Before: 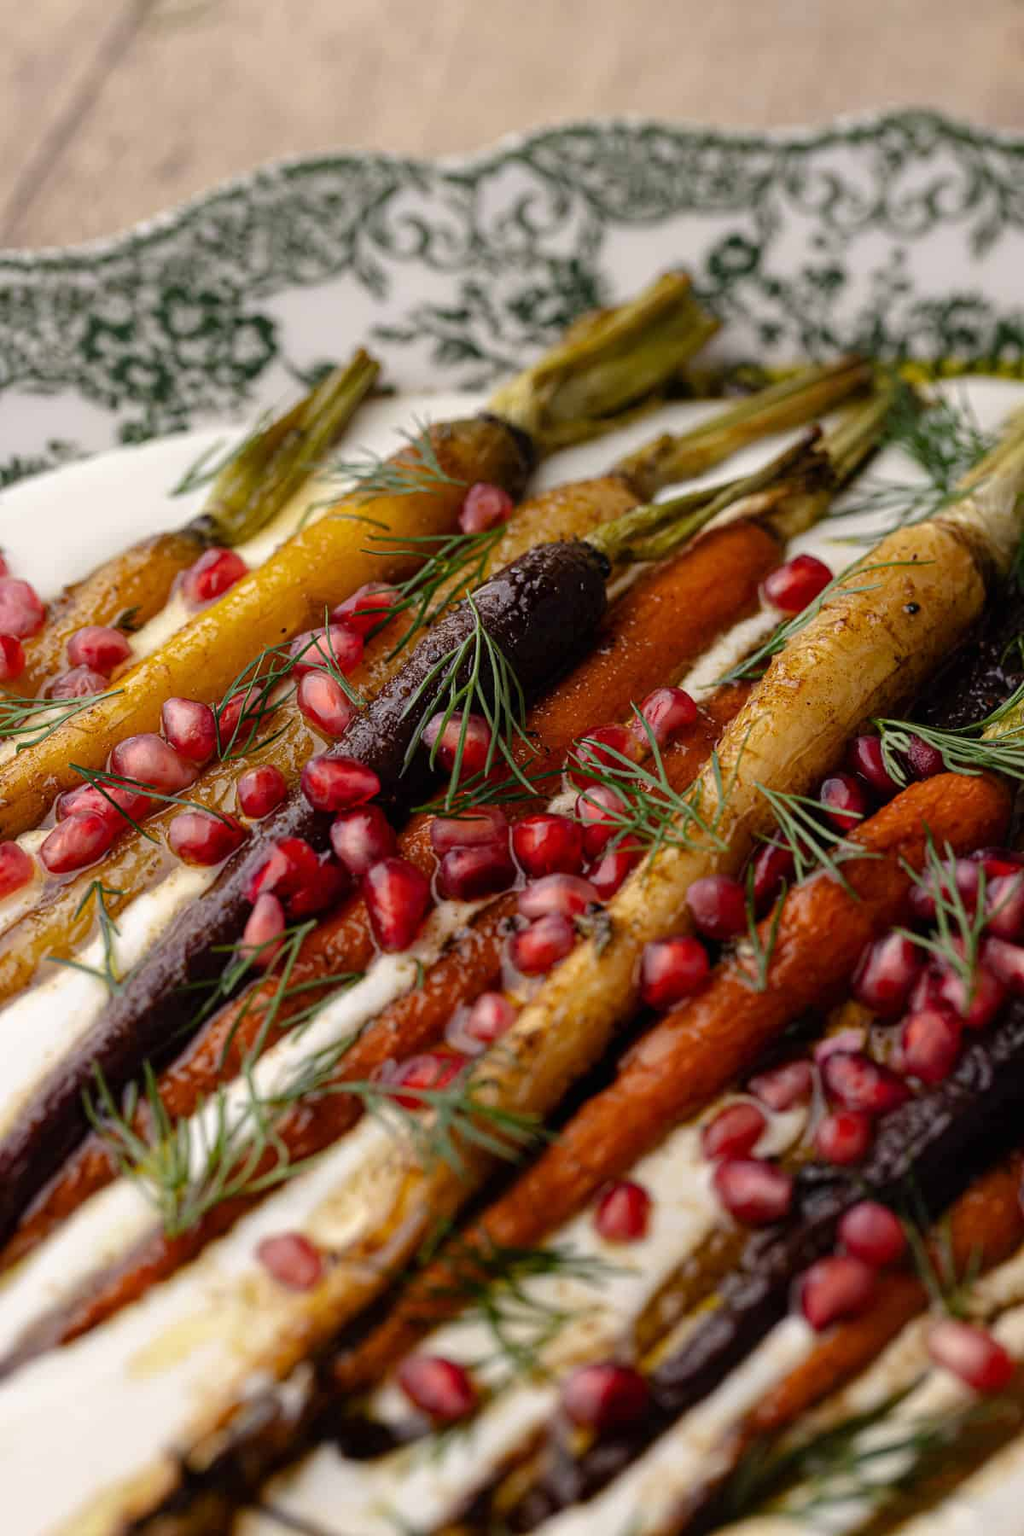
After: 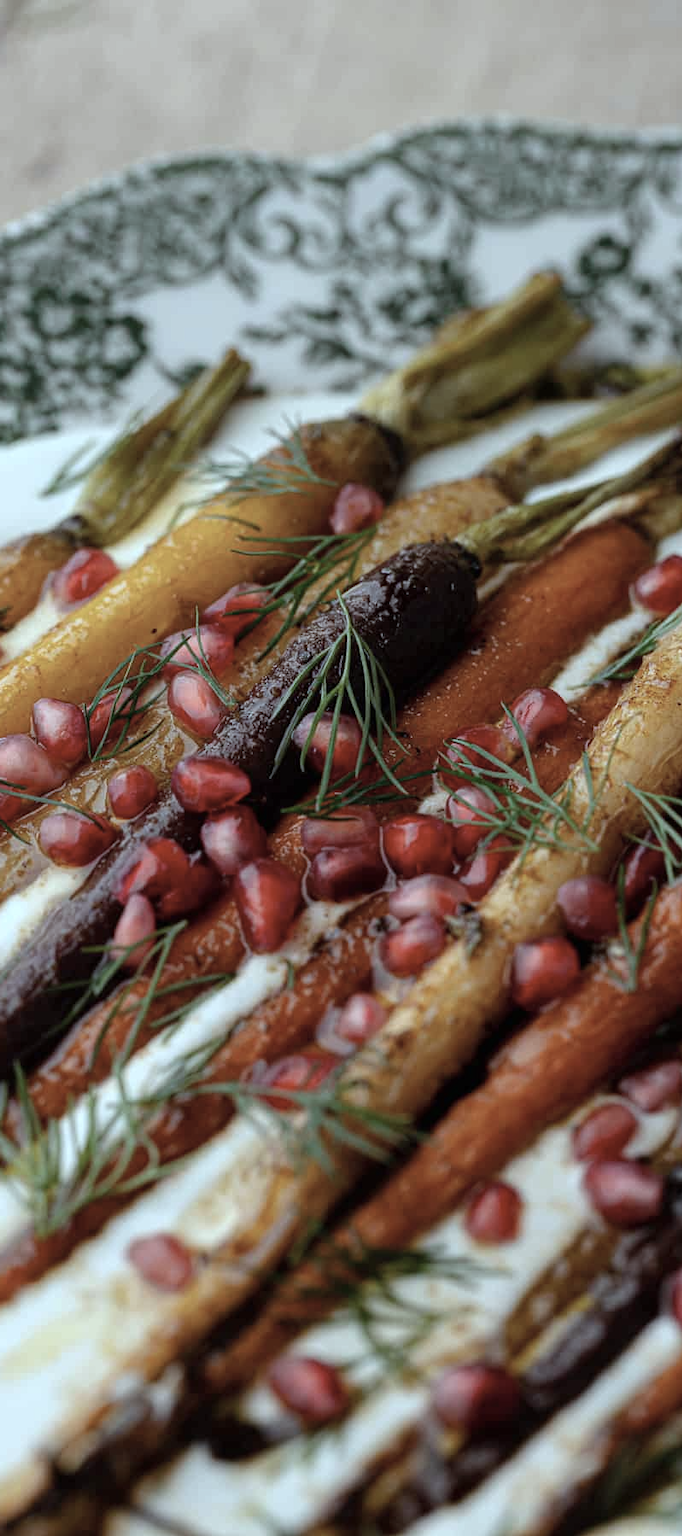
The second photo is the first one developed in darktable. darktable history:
crop and rotate: left 12.673%, right 20.66%
color correction: highlights a* -12.64, highlights b* -18.1, saturation 0.7
